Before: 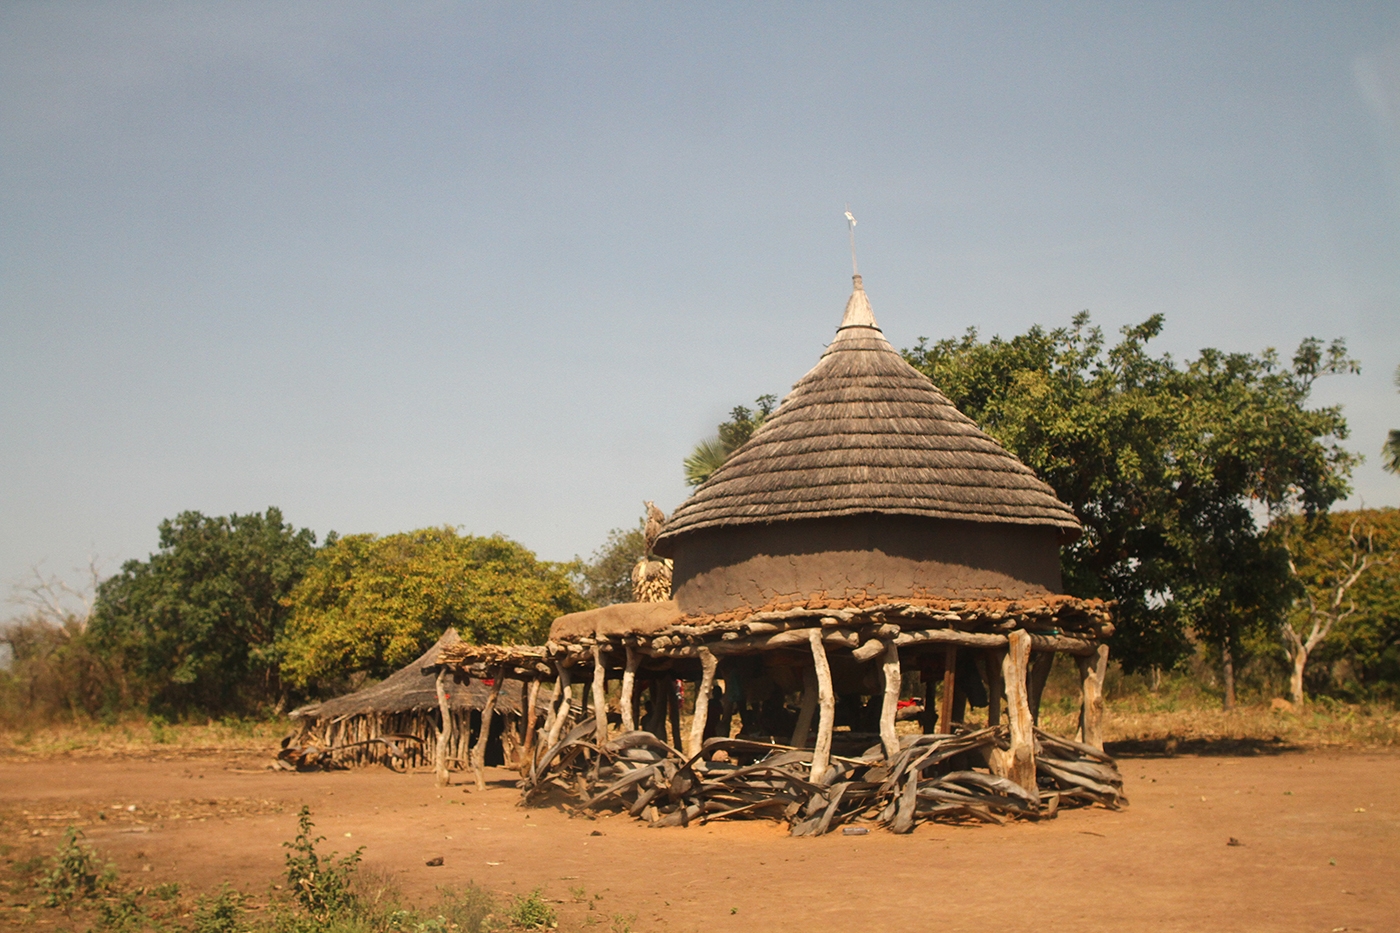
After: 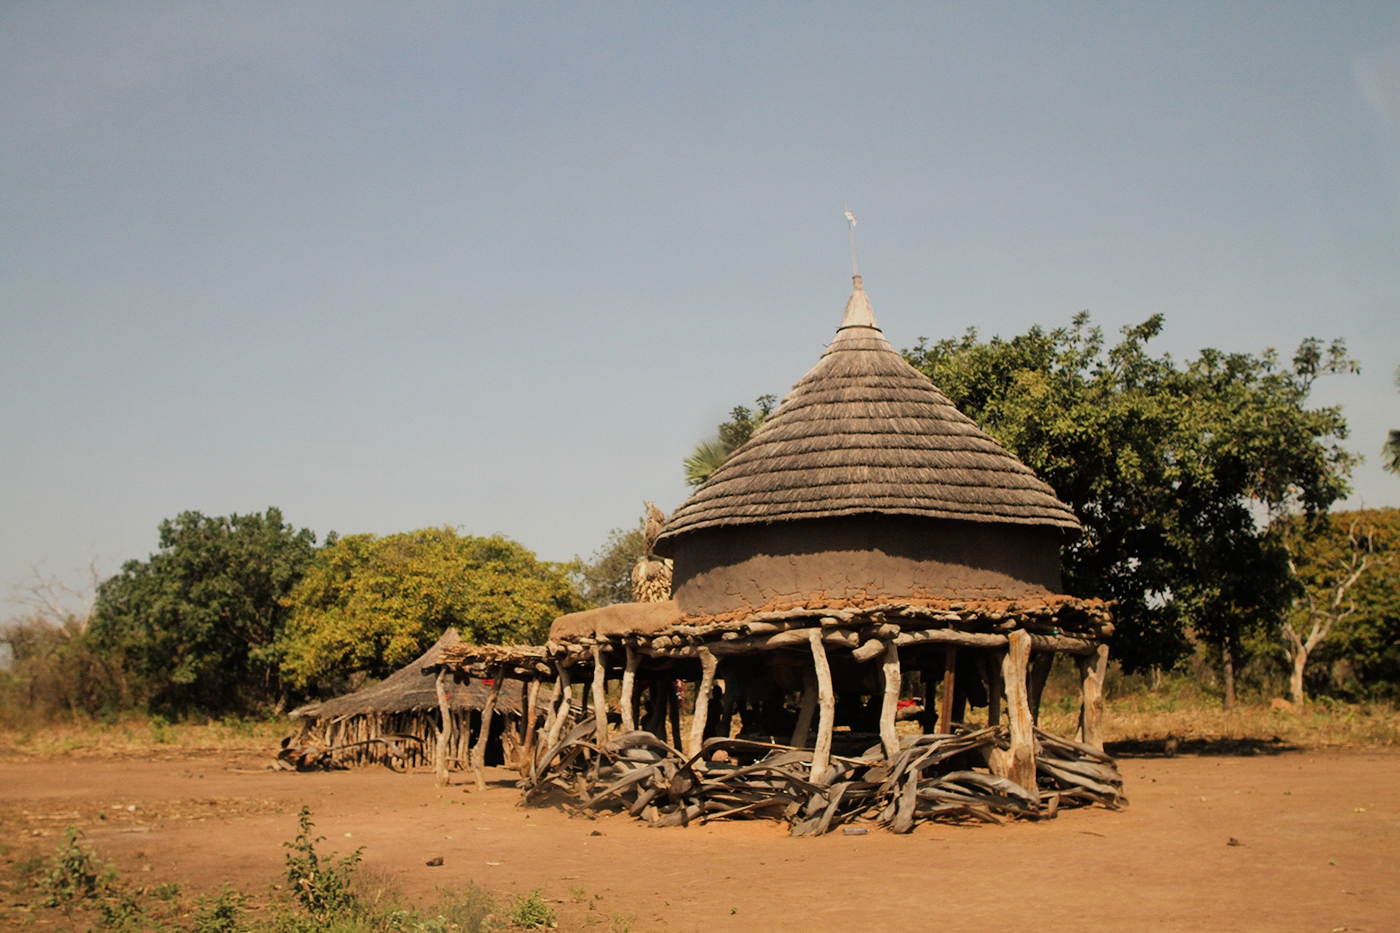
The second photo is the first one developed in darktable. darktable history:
color calibration: illuminant same as pipeline (D50), x 0.346, y 0.359, temperature 5002.42 K
filmic rgb: black relative exposure -7.92 EV, white relative exposure 4.13 EV, threshold 3 EV, hardness 4.02, latitude 51.22%, contrast 1.013, shadows ↔ highlights balance 5.35%, color science v5 (2021), contrast in shadows safe, contrast in highlights safe, enable highlight reconstruction true
